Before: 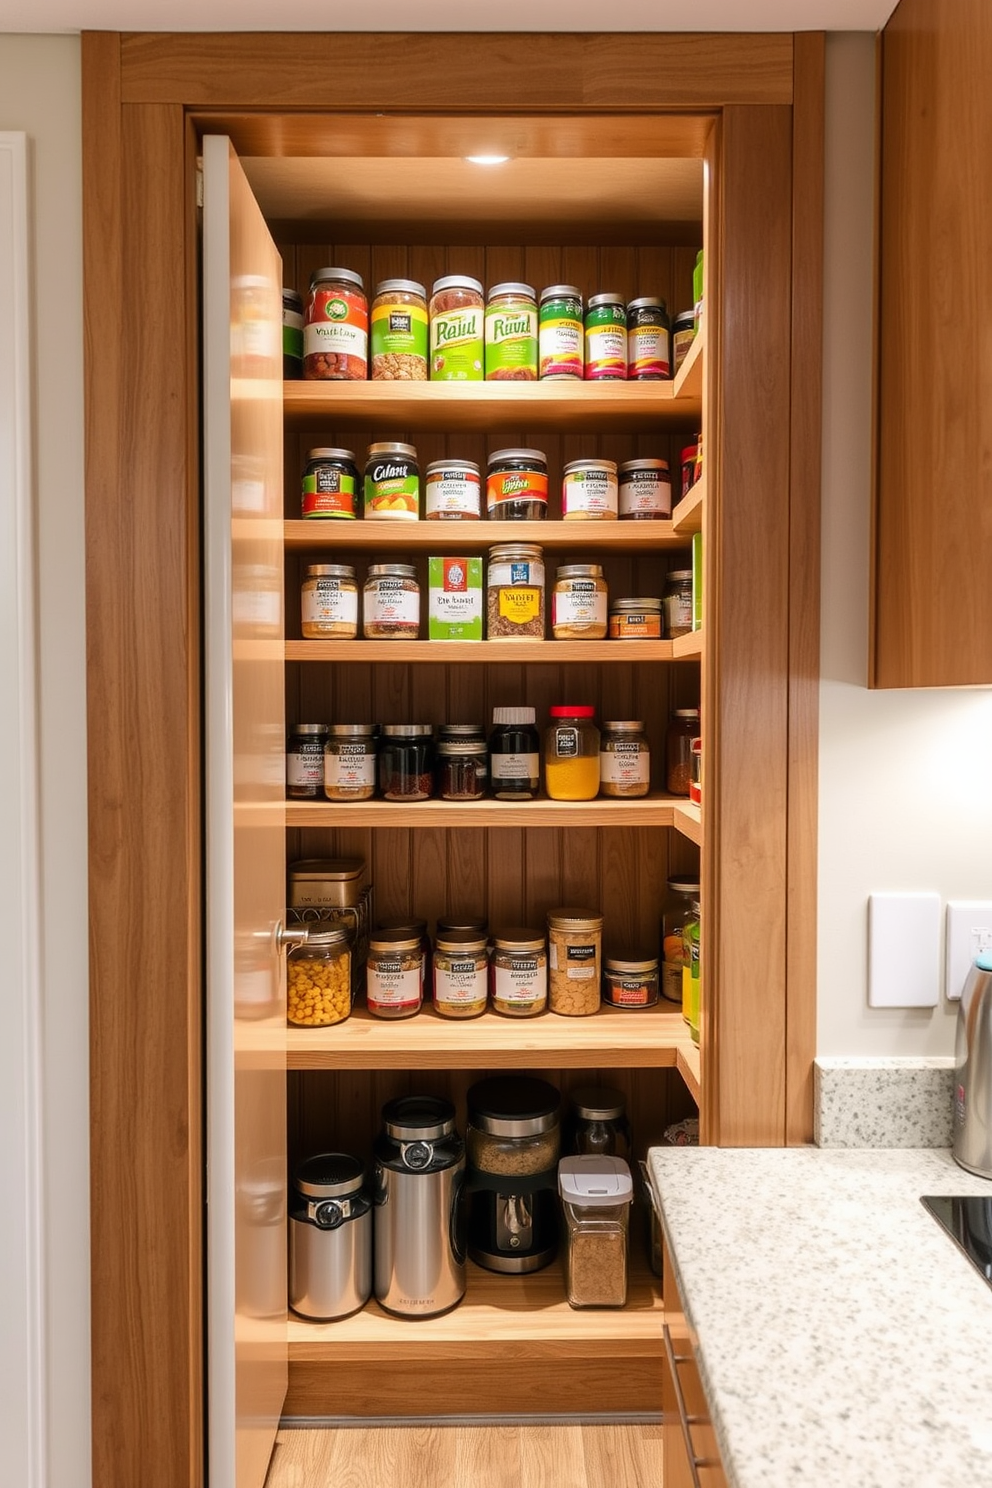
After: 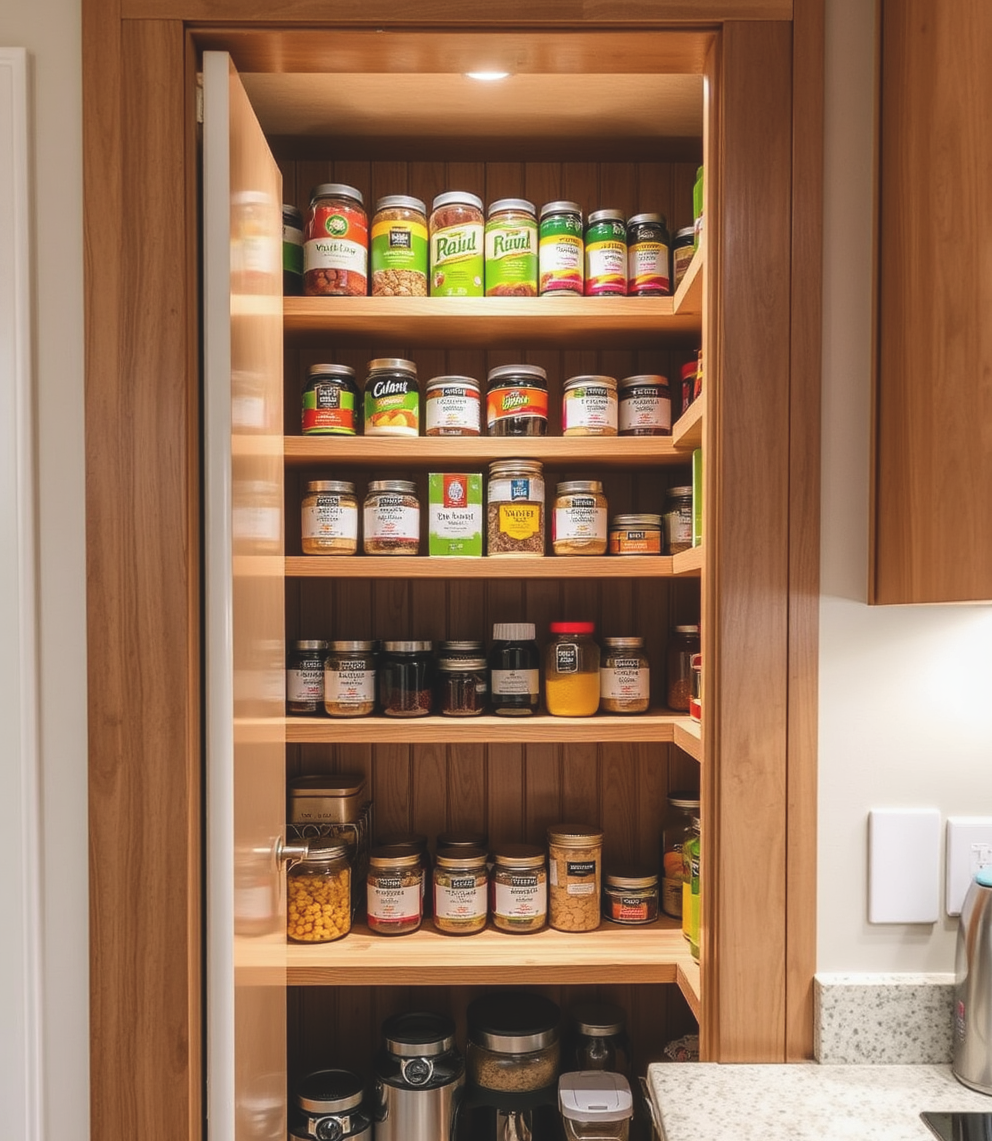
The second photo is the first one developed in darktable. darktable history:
local contrast: highlights 100%, shadows 100%, detail 120%, midtone range 0.2
crop: top 5.667%, bottom 17.637%
exposure: black level correction -0.015, exposure -0.125 EV, compensate highlight preservation false
